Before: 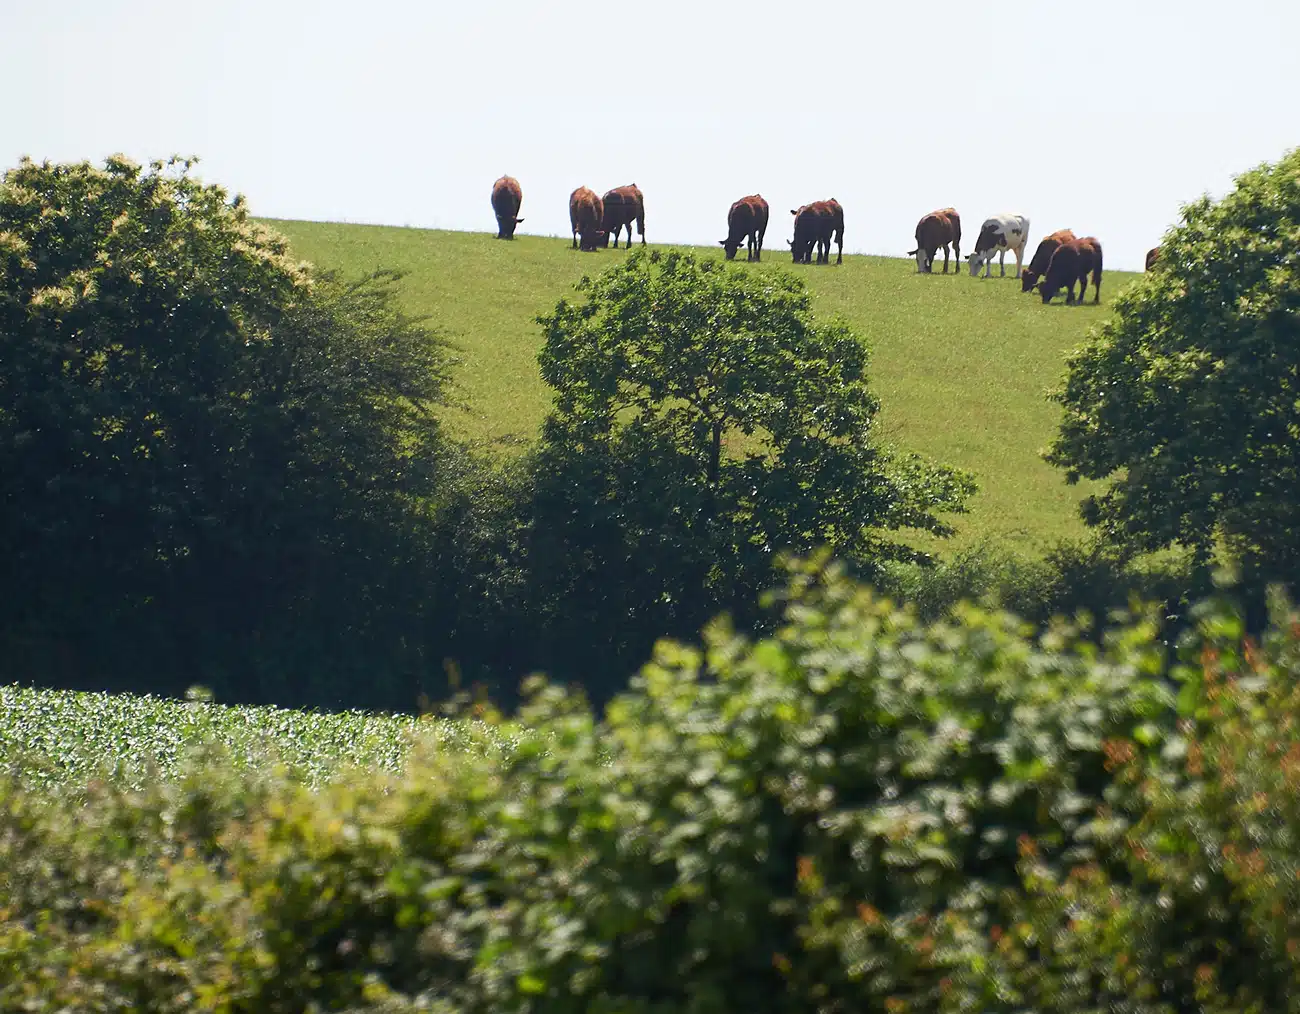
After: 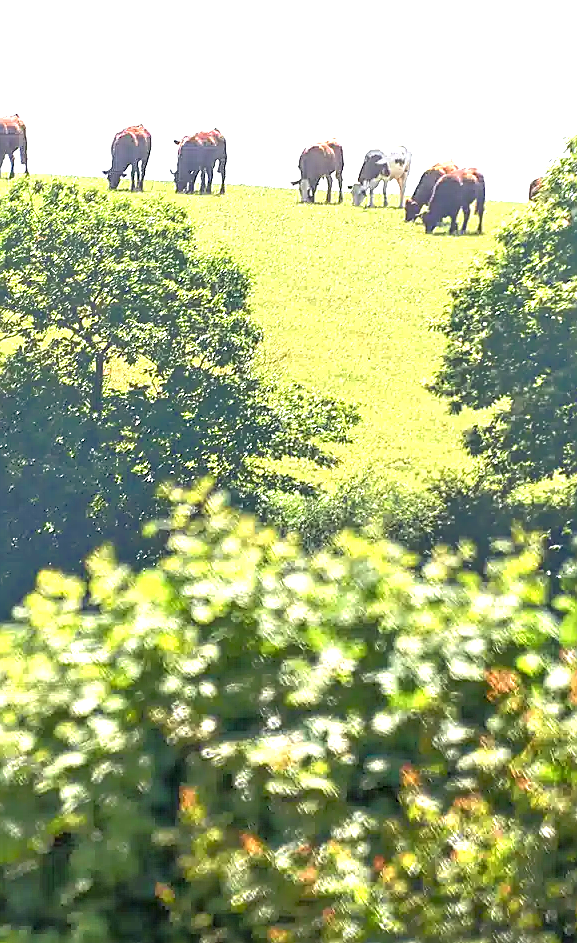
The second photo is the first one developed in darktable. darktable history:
exposure: black level correction 0.001, exposure 1.724 EV, compensate exposure bias true, compensate highlight preservation false
crop: left 47.484%, top 6.927%, right 8.088%
local contrast: detail 130%
tone equalizer: -8 EV -0.511 EV, -7 EV -0.314 EV, -6 EV -0.115 EV, -5 EV 0.407 EV, -4 EV 0.974 EV, -3 EV 0.773 EV, -2 EV -0.008 EV, -1 EV 0.143 EV, +0 EV -0.031 EV
sharpen: on, module defaults
